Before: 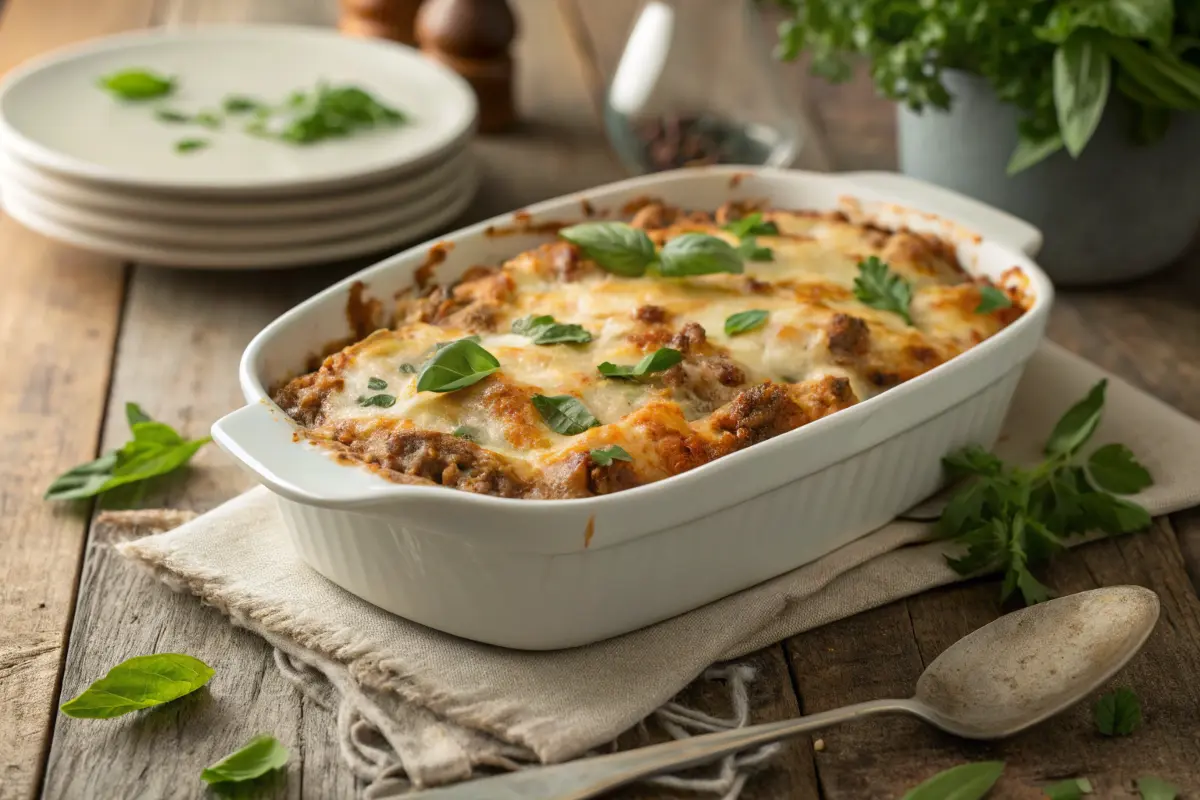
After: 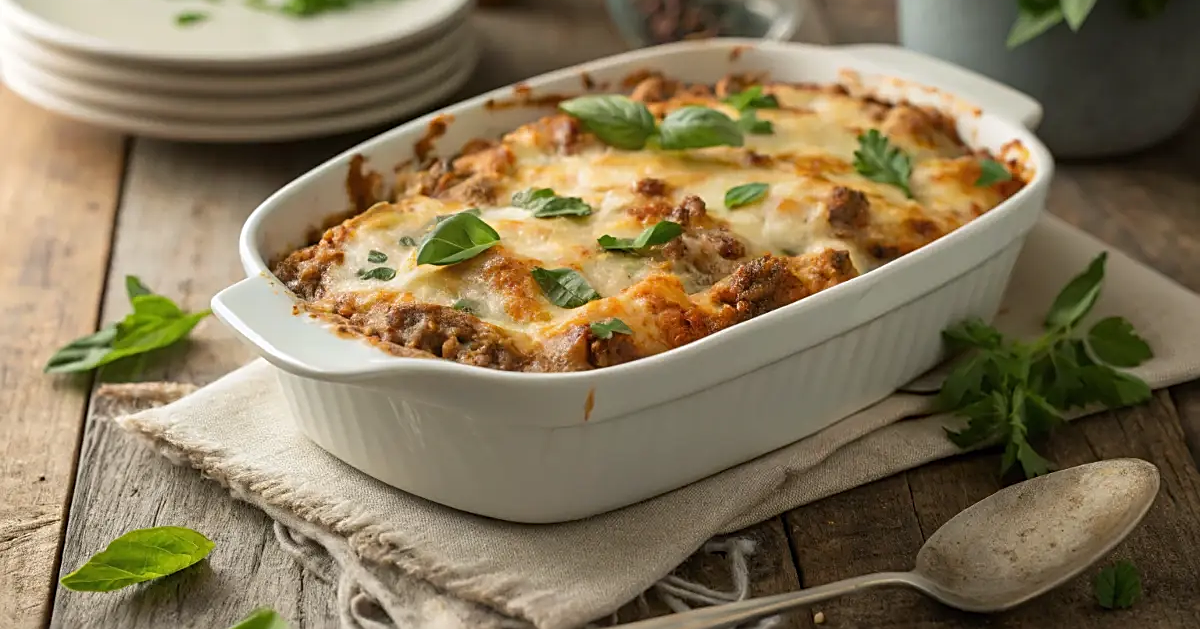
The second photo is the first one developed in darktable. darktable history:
sharpen: on, module defaults
crop and rotate: top 15.893%, bottom 5.47%
